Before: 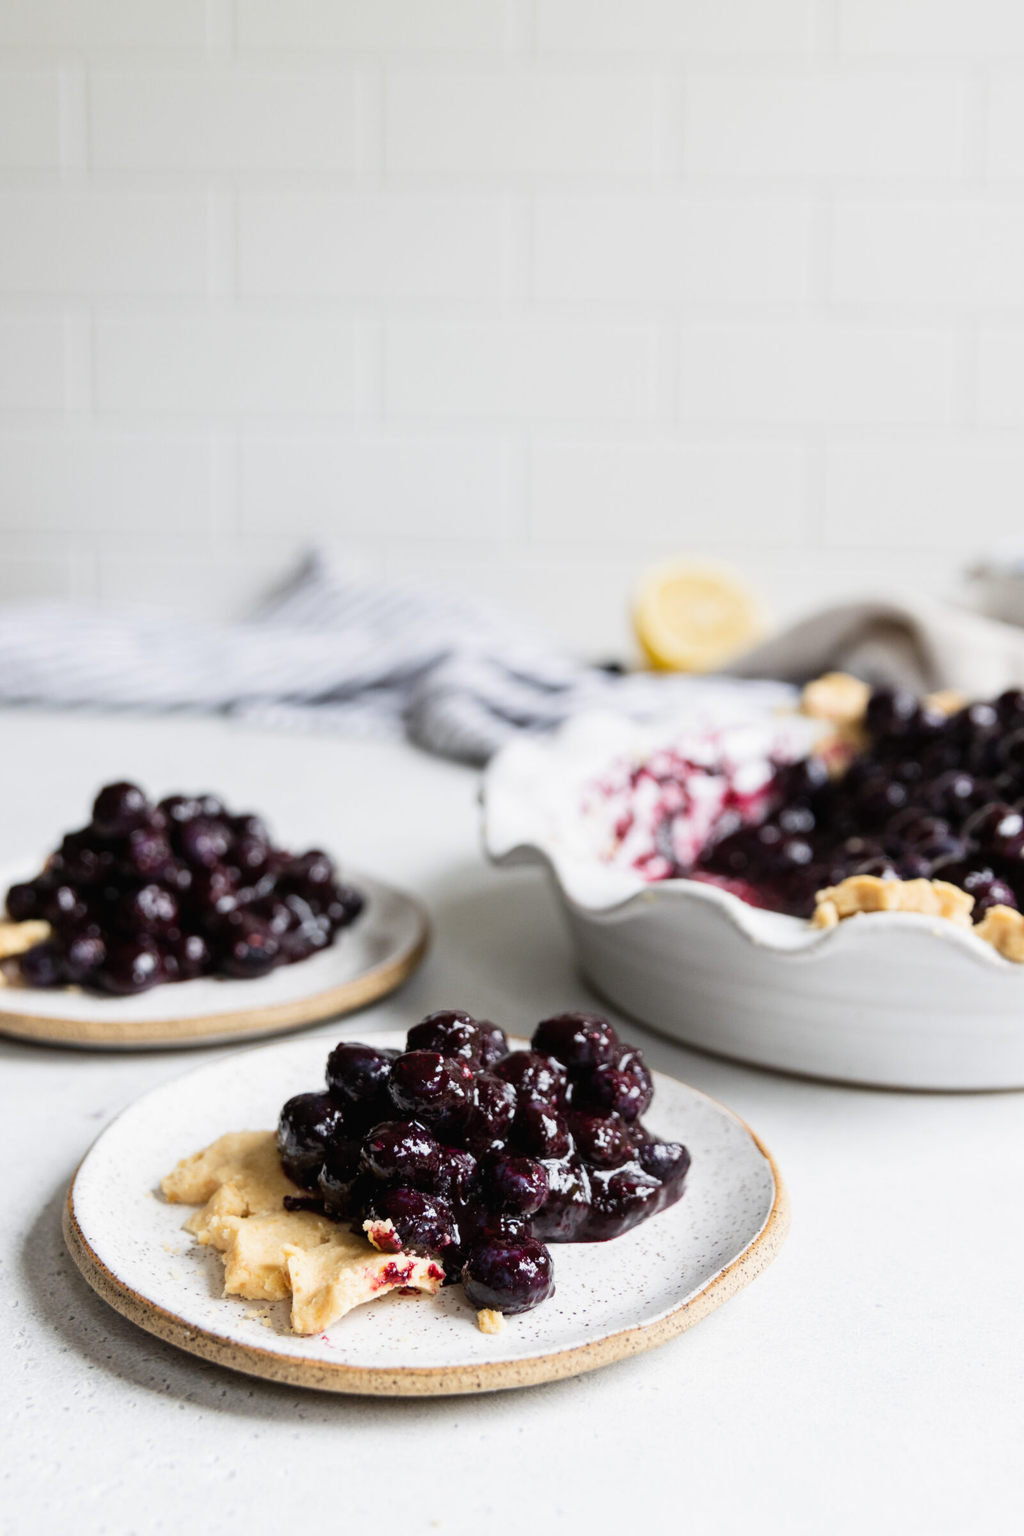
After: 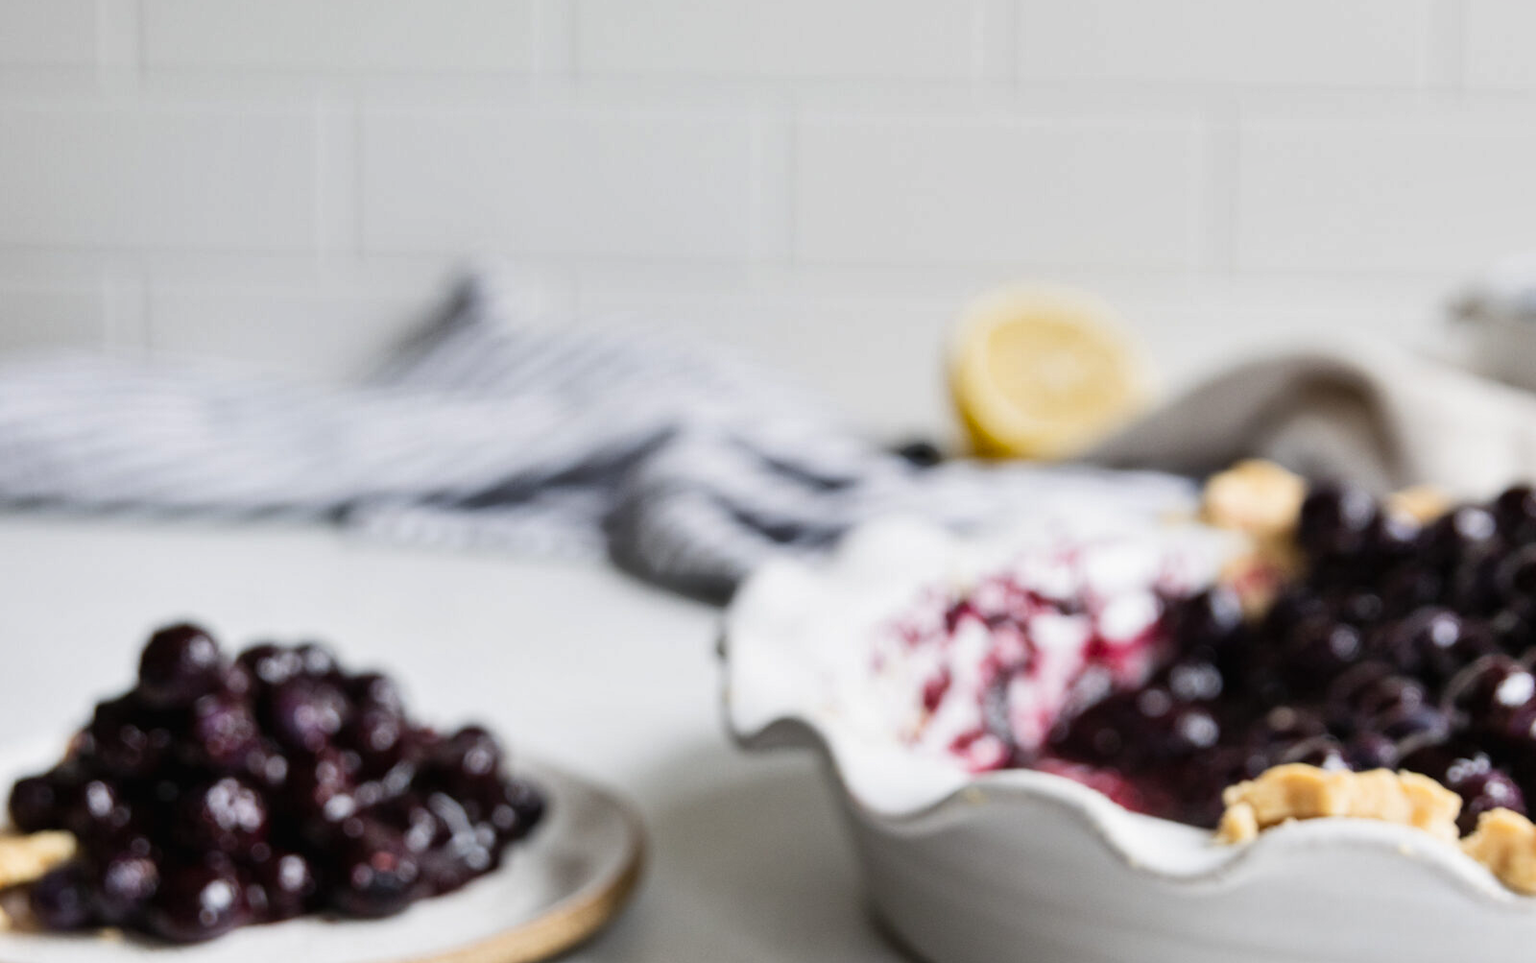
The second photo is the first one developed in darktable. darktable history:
crop and rotate: top 23.84%, bottom 34.294%
shadows and highlights: soften with gaussian
